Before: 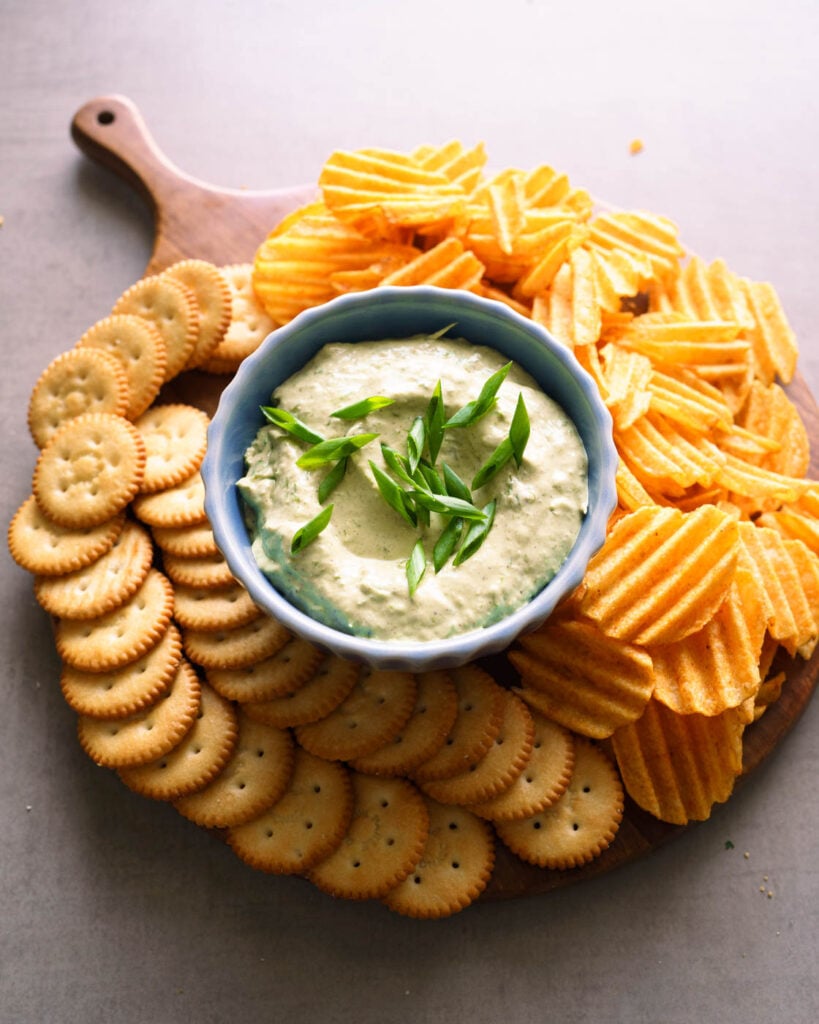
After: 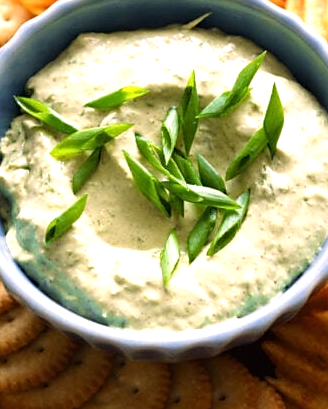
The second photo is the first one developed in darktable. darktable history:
sharpen: radius 1.821, amount 0.395, threshold 1.676
crop: left 30.064%, top 30.282%, right 29.789%, bottom 29.68%
tone equalizer: -8 EV -0.444 EV, -7 EV -0.407 EV, -6 EV -0.326 EV, -5 EV -0.233 EV, -3 EV 0.225 EV, -2 EV 0.31 EV, -1 EV 0.388 EV, +0 EV 0.432 EV, mask exposure compensation -0.514 EV
